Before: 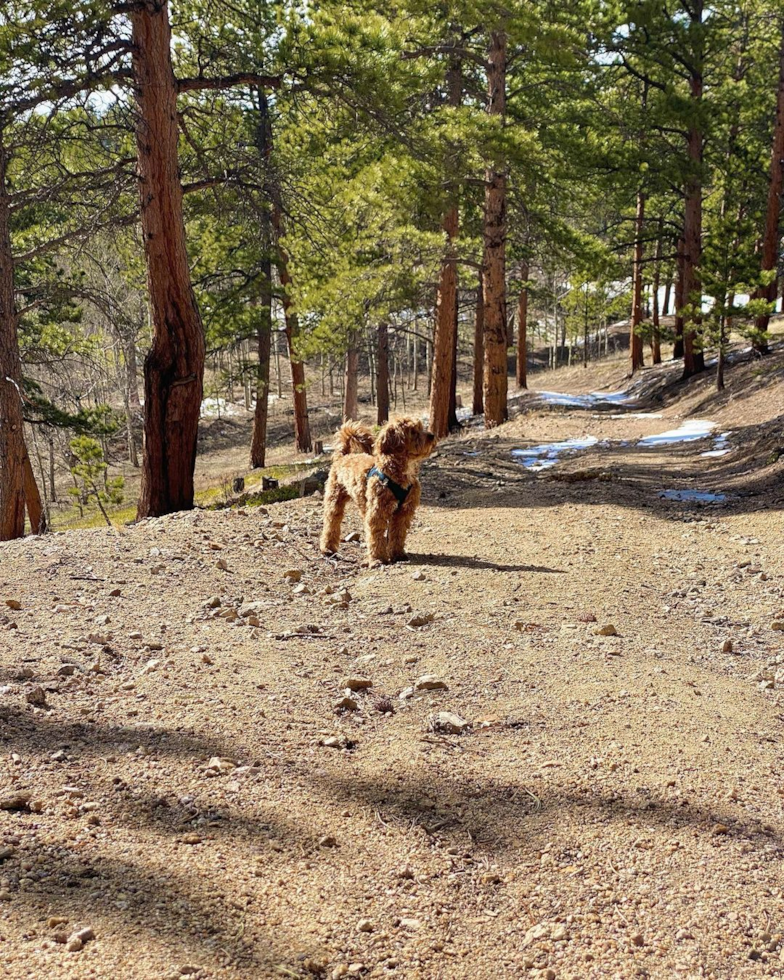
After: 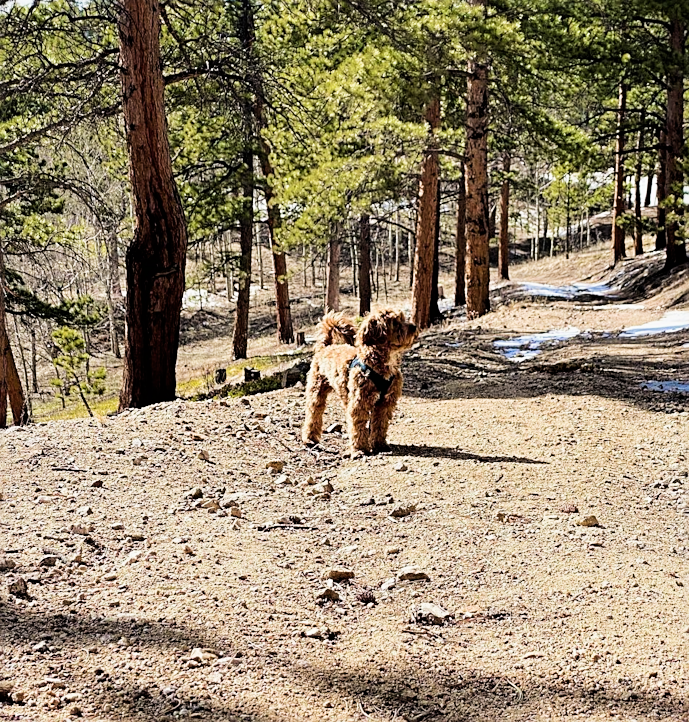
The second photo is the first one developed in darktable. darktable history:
exposure: black level correction 0, exposure 0.5 EV, compensate exposure bias true, compensate highlight preservation false
filmic rgb: black relative exposure -5.15 EV, white relative exposure 3.51 EV, hardness 3.19, contrast 1.299, highlights saturation mix -49.01%
sharpen: amount 0.49
crop and rotate: left 2.315%, top 11.224%, right 9.8%, bottom 15.068%
